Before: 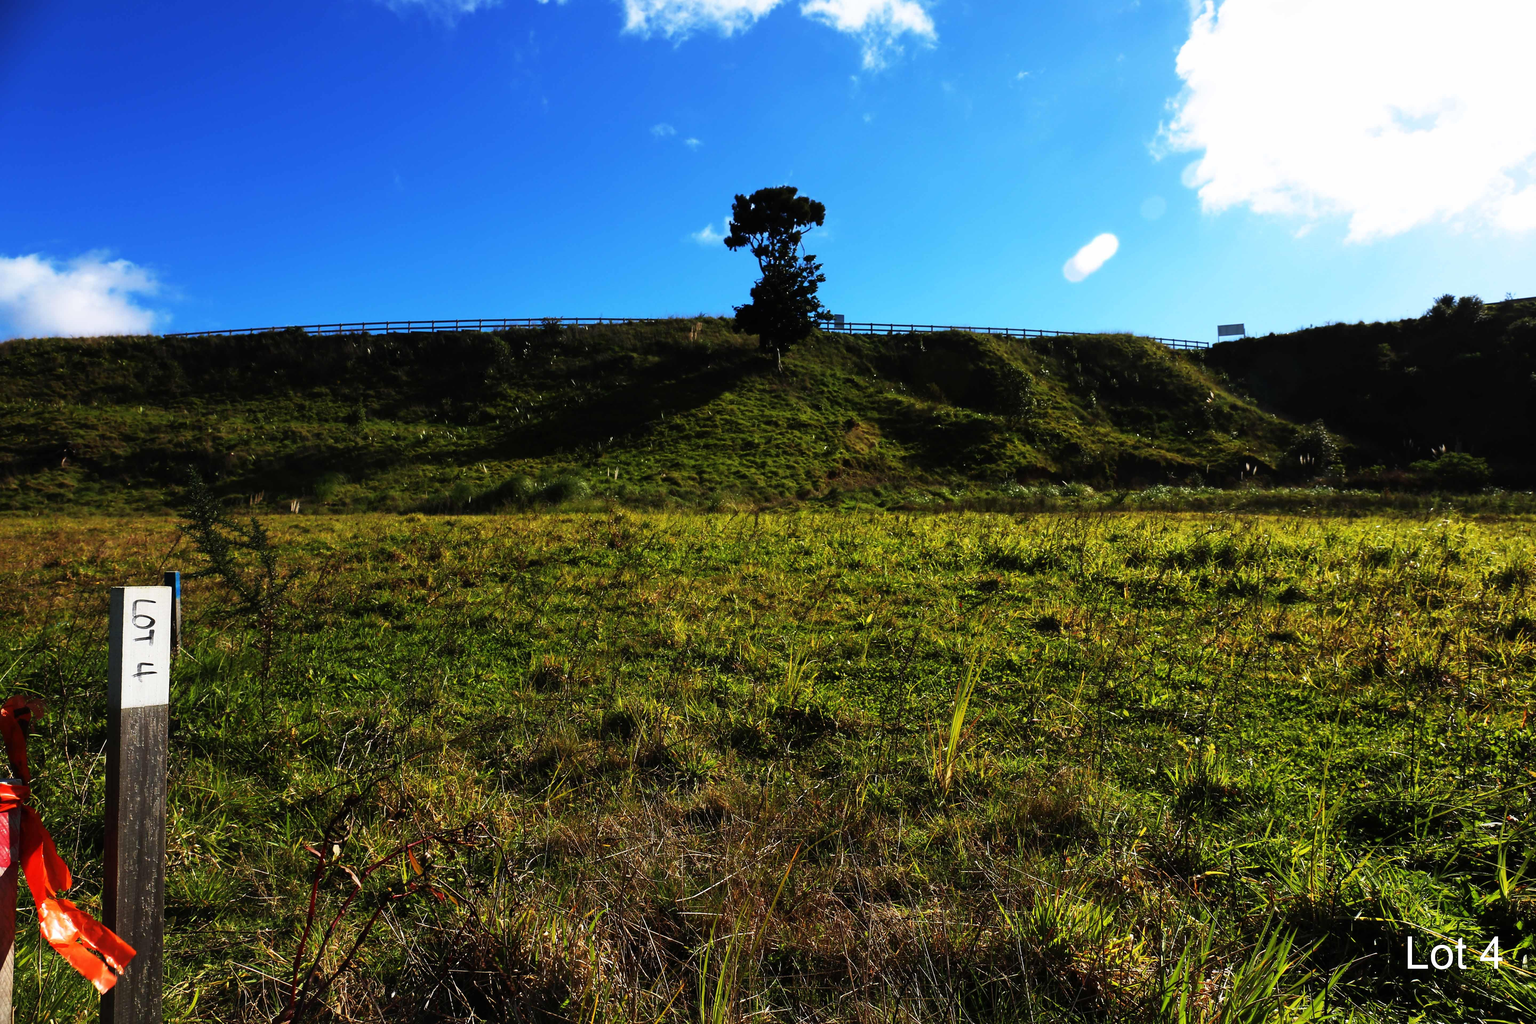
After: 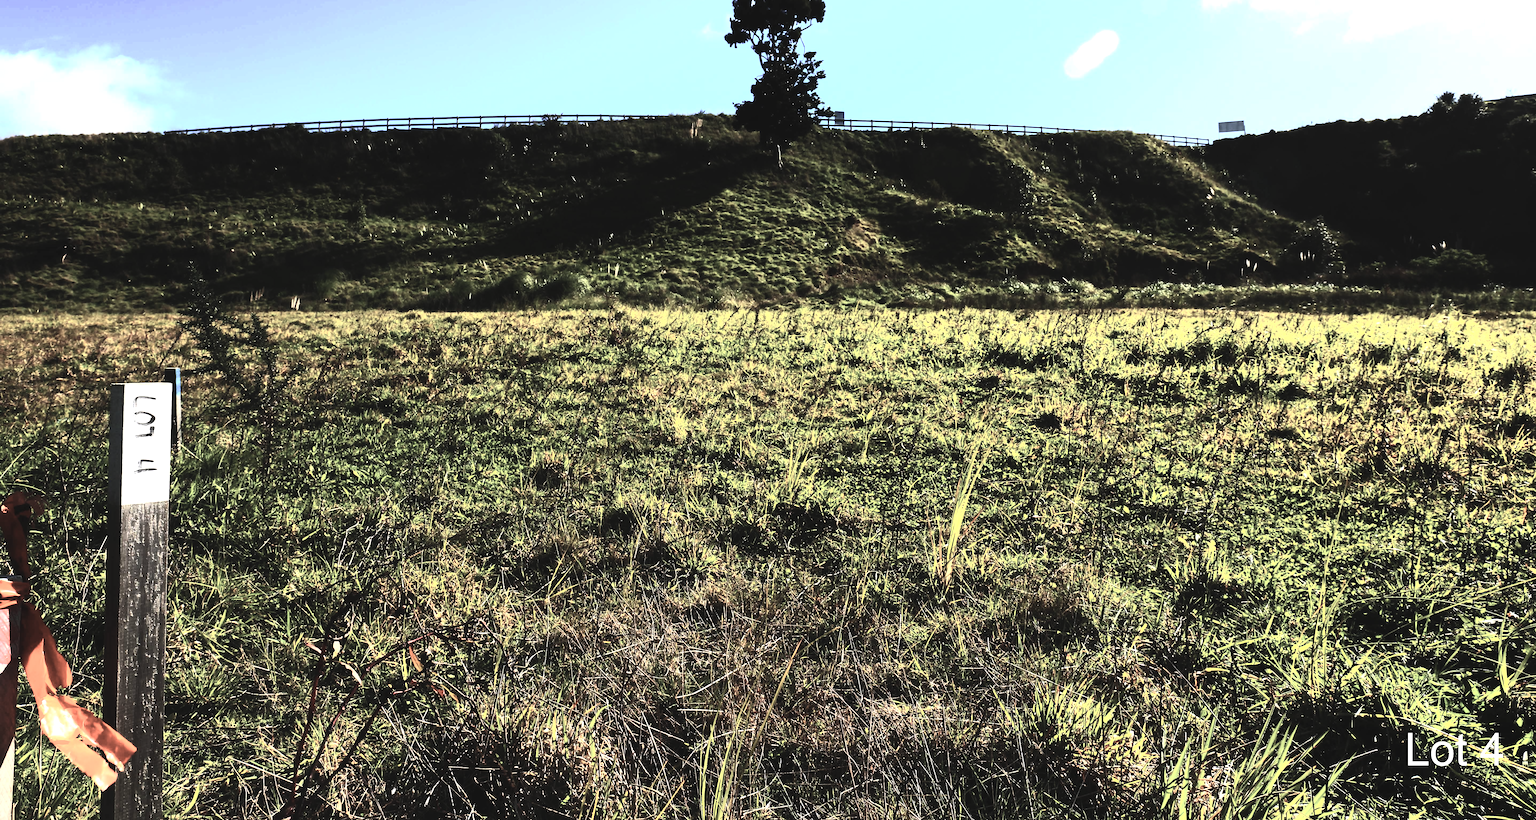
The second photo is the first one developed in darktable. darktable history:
exposure: black level correction -0.005, exposure 0.613 EV, compensate highlight preservation false
contrast brightness saturation: contrast 0.585, brightness 0.572, saturation -0.347
crop and rotate: top 19.897%
levels: levels [0.029, 0.545, 0.971]
